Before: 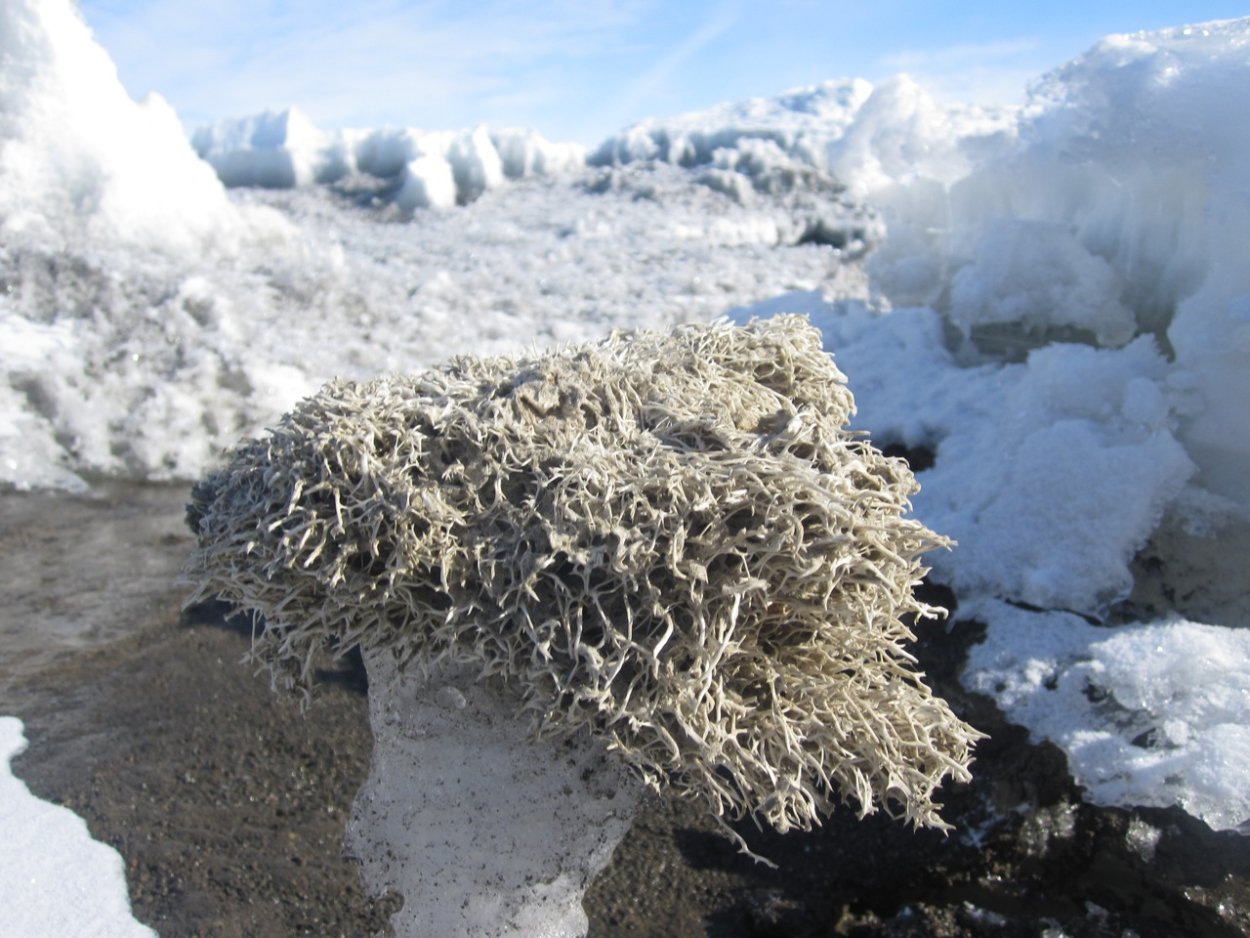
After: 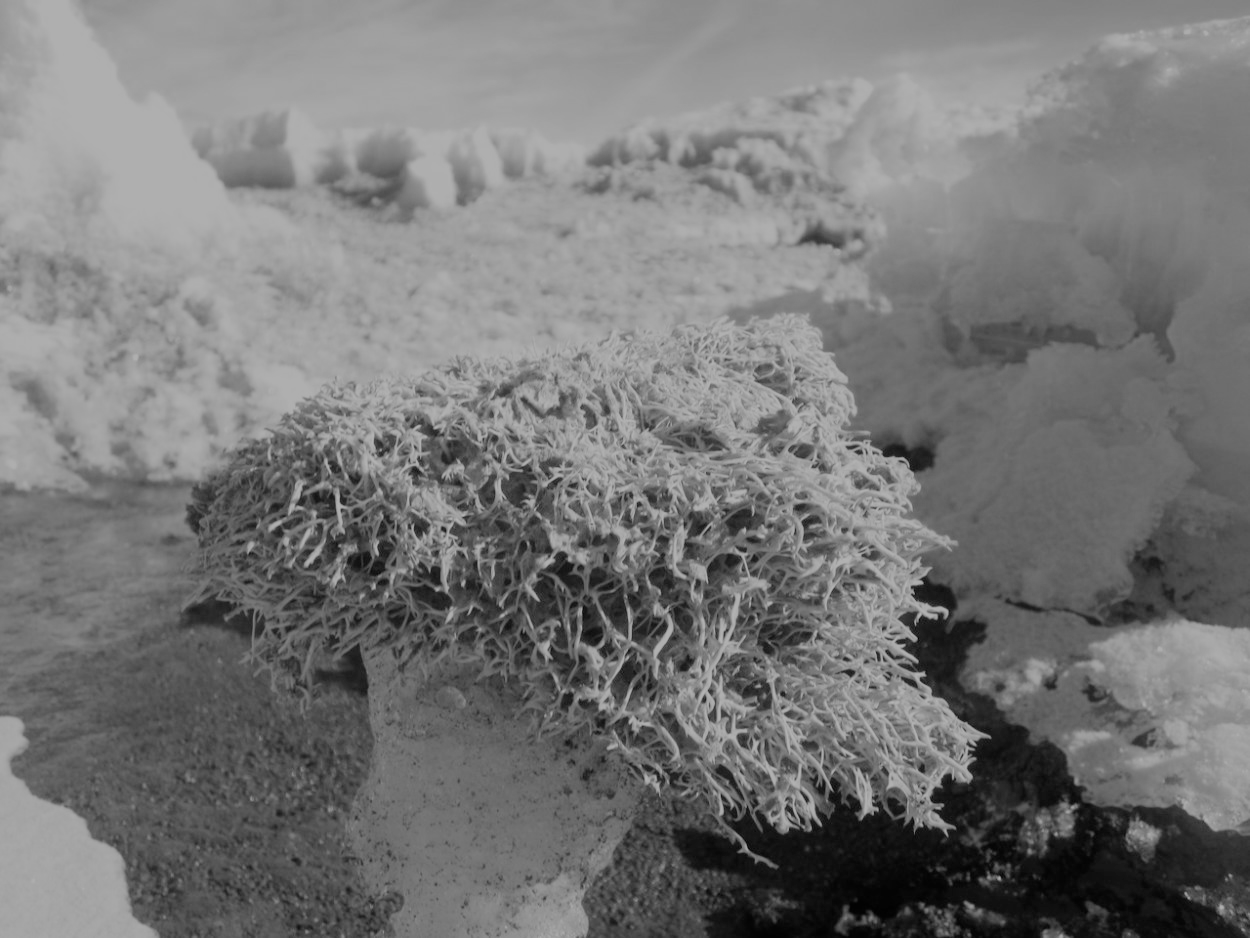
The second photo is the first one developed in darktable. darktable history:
filmic rgb: white relative exposure 8 EV, threshold 3 EV, hardness 2.44, latitude 10.07%, contrast 0.72, highlights saturation mix 10%, shadows ↔ highlights balance 1.38%, color science v4 (2020), enable highlight reconstruction true
white balance: red 1.004, blue 1.096
monochrome: a 32, b 64, size 2.3
